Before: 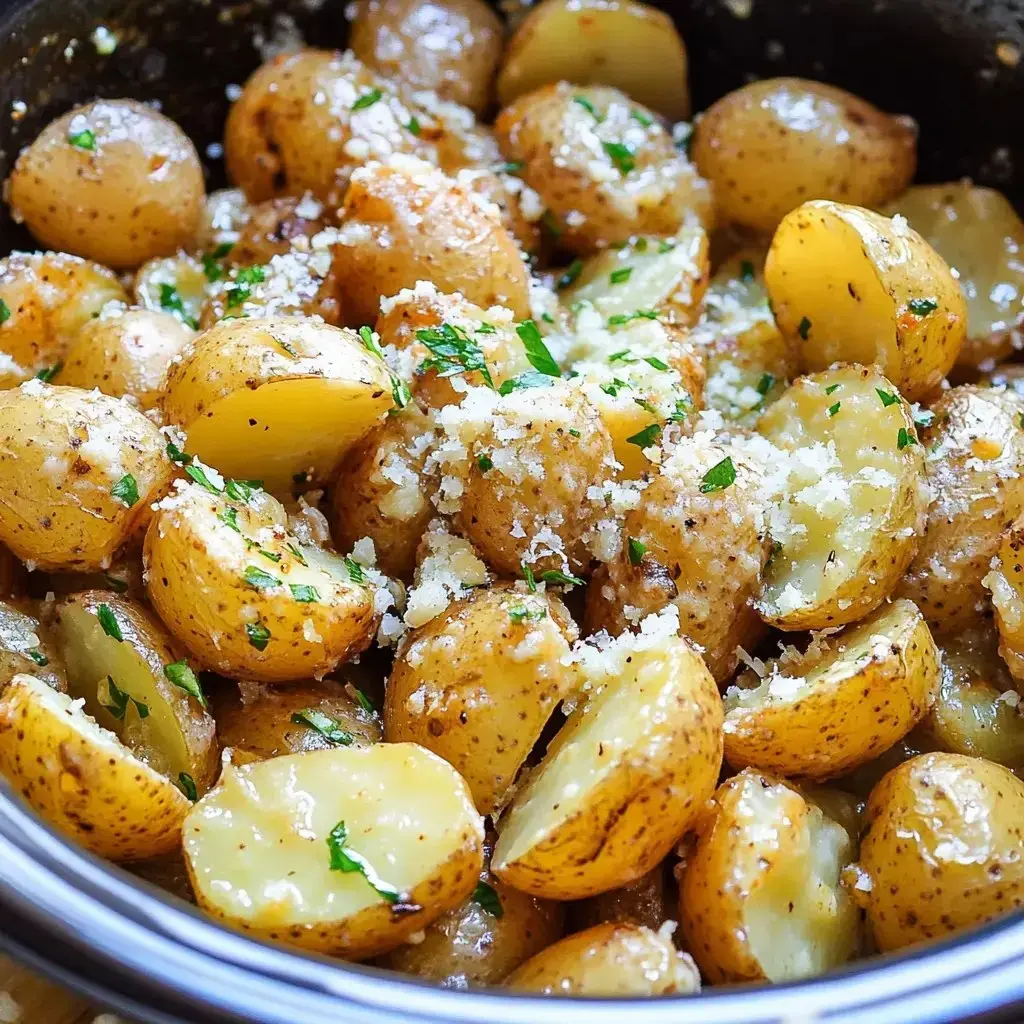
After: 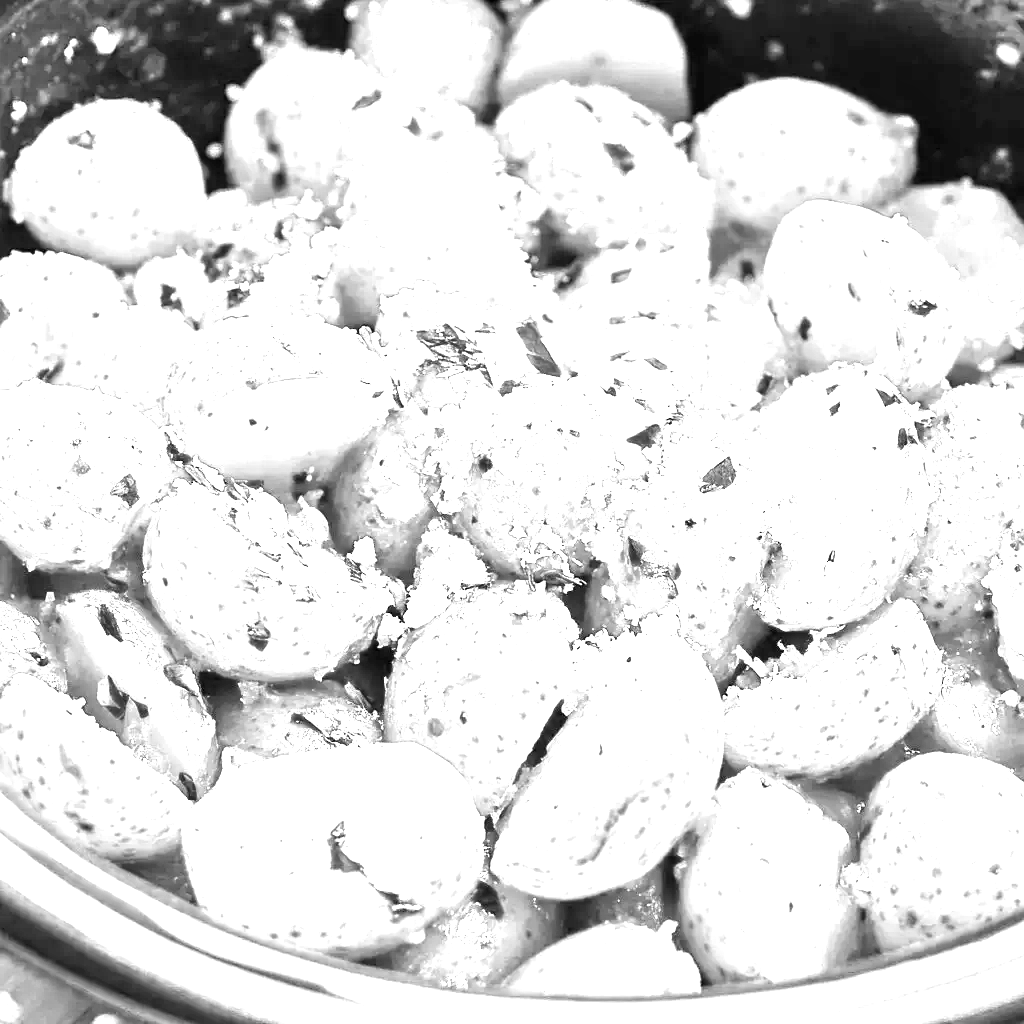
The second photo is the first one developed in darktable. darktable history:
monochrome: on, module defaults
white balance: red 4.26, blue 1.802
